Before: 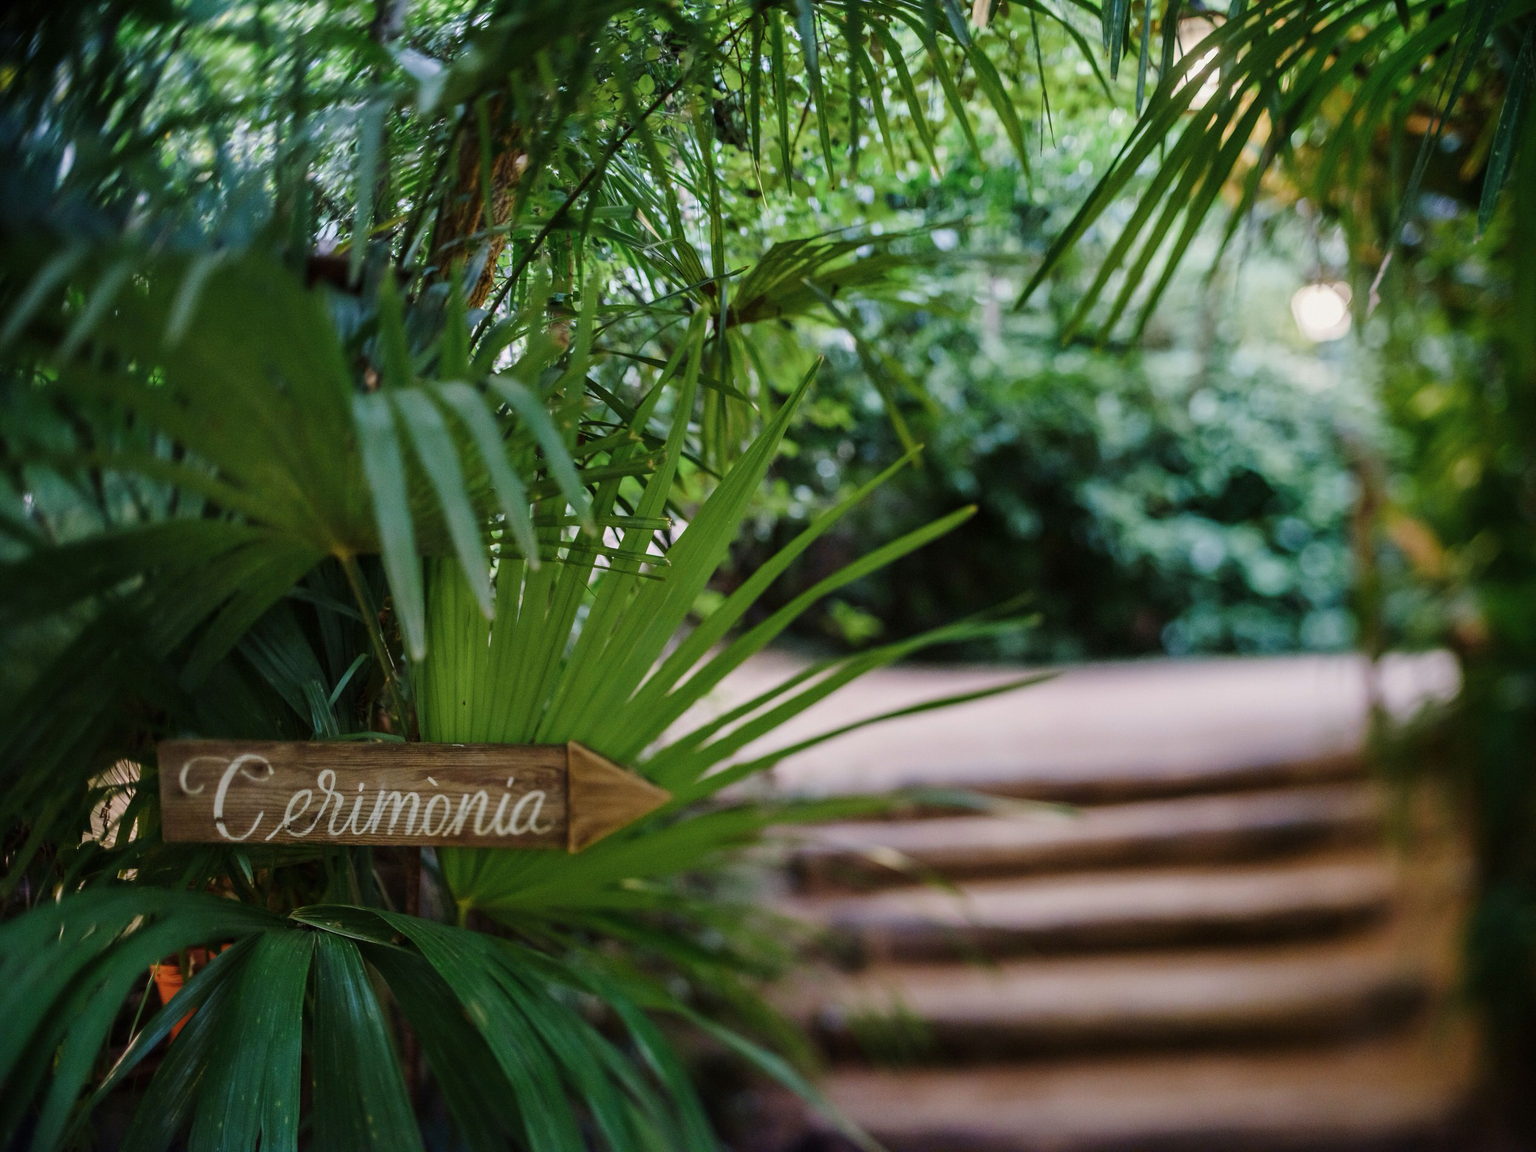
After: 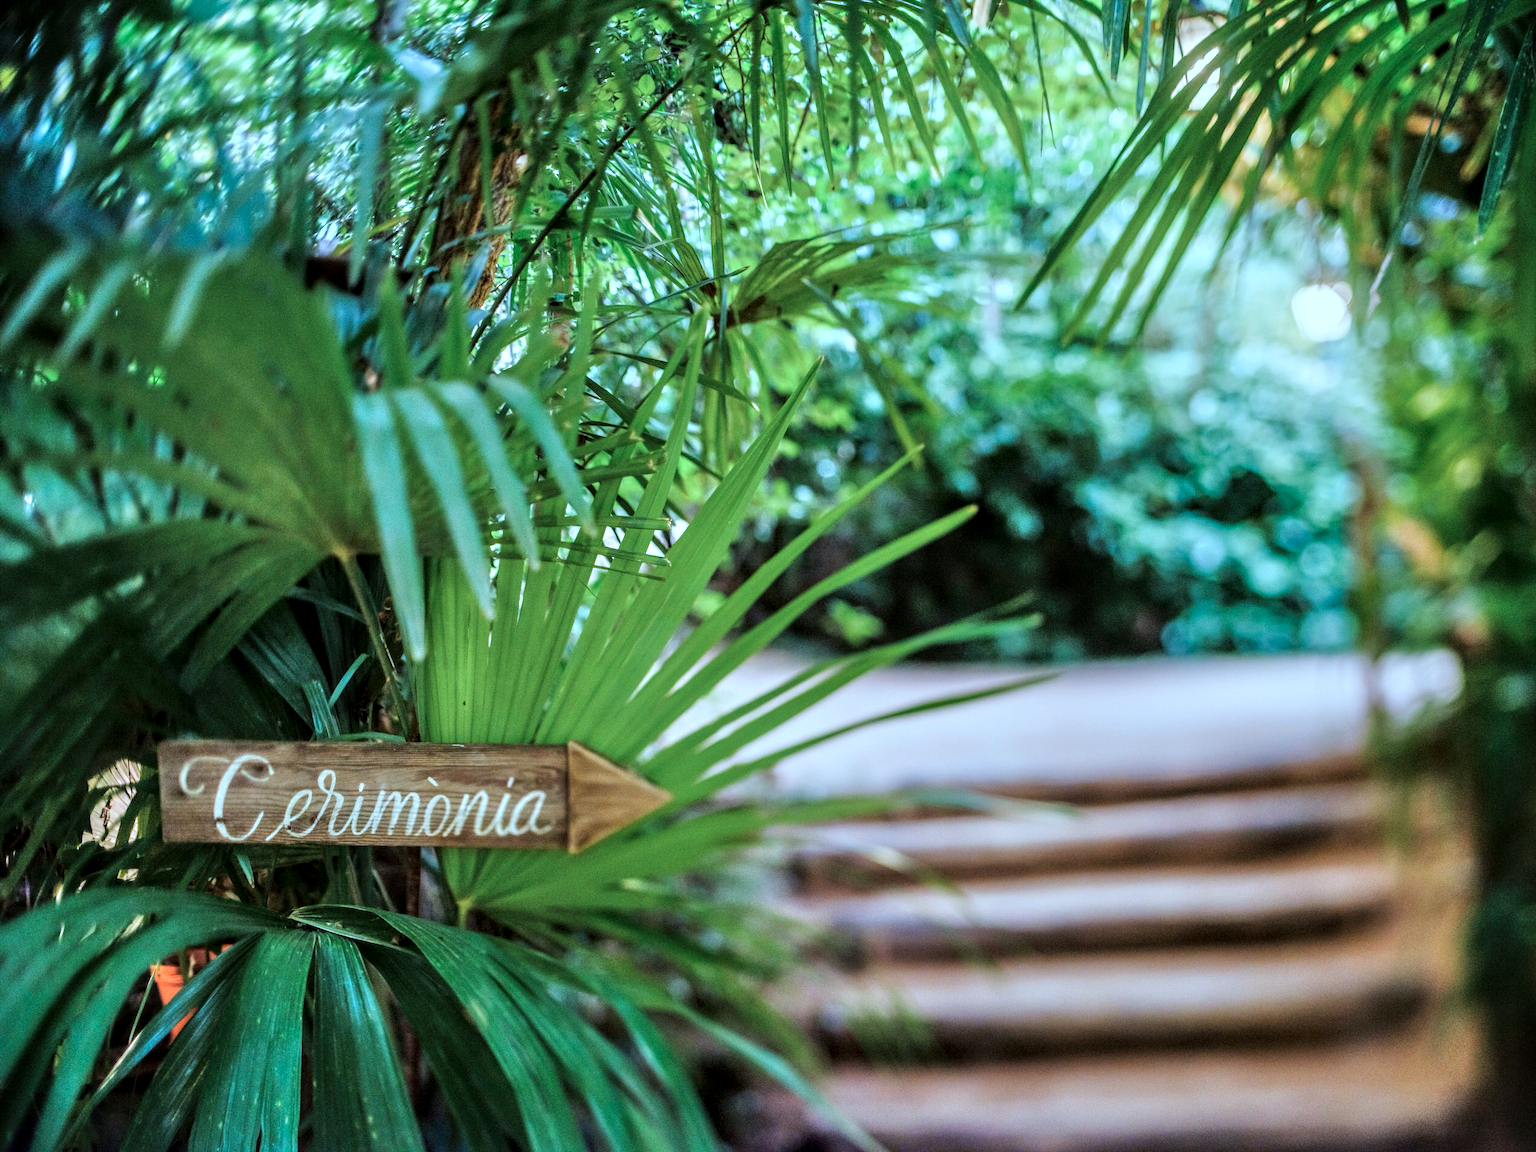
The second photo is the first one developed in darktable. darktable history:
shadows and highlights: highlights 72.11, soften with gaussian
local contrast: detail 130%
tone equalizer: -7 EV 0.157 EV, -6 EV 0.608 EV, -5 EV 1.18 EV, -4 EV 1.33 EV, -3 EV 1.12 EV, -2 EV 0.6 EV, -1 EV 0.147 EV, mask exposure compensation -0.509 EV
color correction: highlights a* -10.66, highlights b* -19.66
